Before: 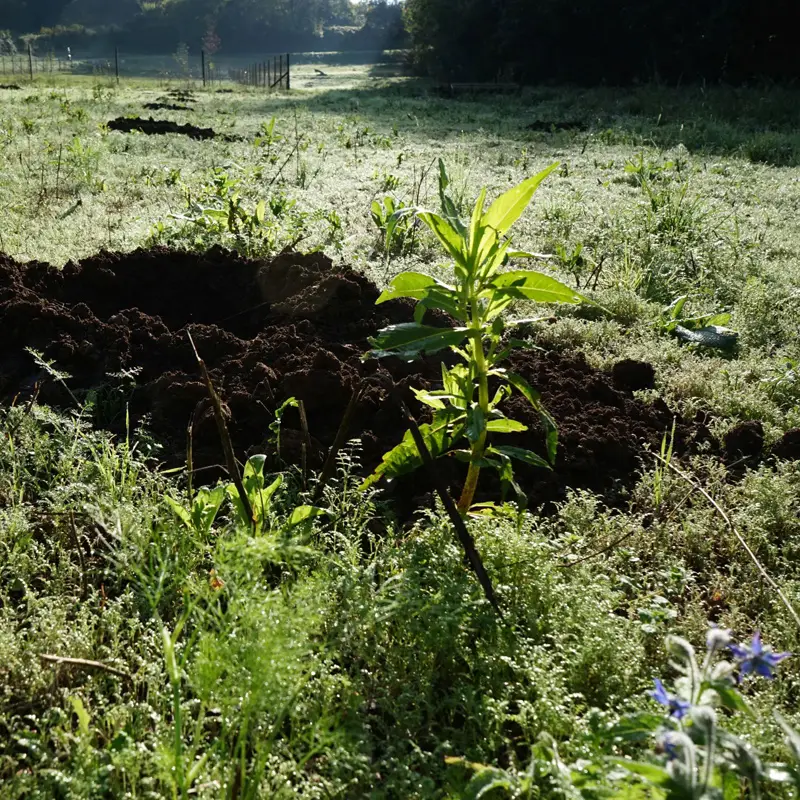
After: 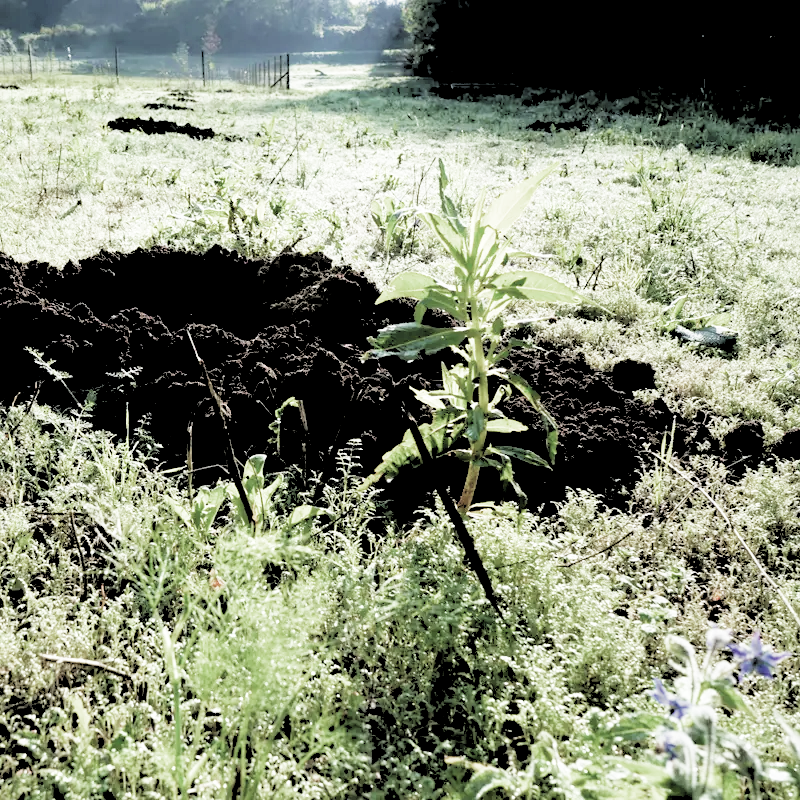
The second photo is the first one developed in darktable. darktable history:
rgb levels: levels [[0.013, 0.434, 0.89], [0, 0.5, 1], [0, 0.5, 1]]
color zones: curves: ch0 [(0, 0.559) (0.153, 0.551) (0.229, 0.5) (0.429, 0.5) (0.571, 0.5) (0.714, 0.5) (0.857, 0.5) (1, 0.559)]; ch1 [(0, 0.417) (0.112, 0.336) (0.213, 0.26) (0.429, 0.34) (0.571, 0.35) (0.683, 0.331) (0.857, 0.344) (1, 0.417)]
white balance: red 0.982, blue 1.018
filmic rgb: middle gray luminance 4.29%, black relative exposure -13 EV, white relative exposure 5 EV, threshold 6 EV, target black luminance 0%, hardness 5.19, latitude 59.69%, contrast 0.767, highlights saturation mix 5%, shadows ↔ highlights balance 25.95%, add noise in highlights 0, color science v3 (2019), use custom middle-gray values true, iterations of high-quality reconstruction 0, contrast in highlights soft, enable highlight reconstruction true
